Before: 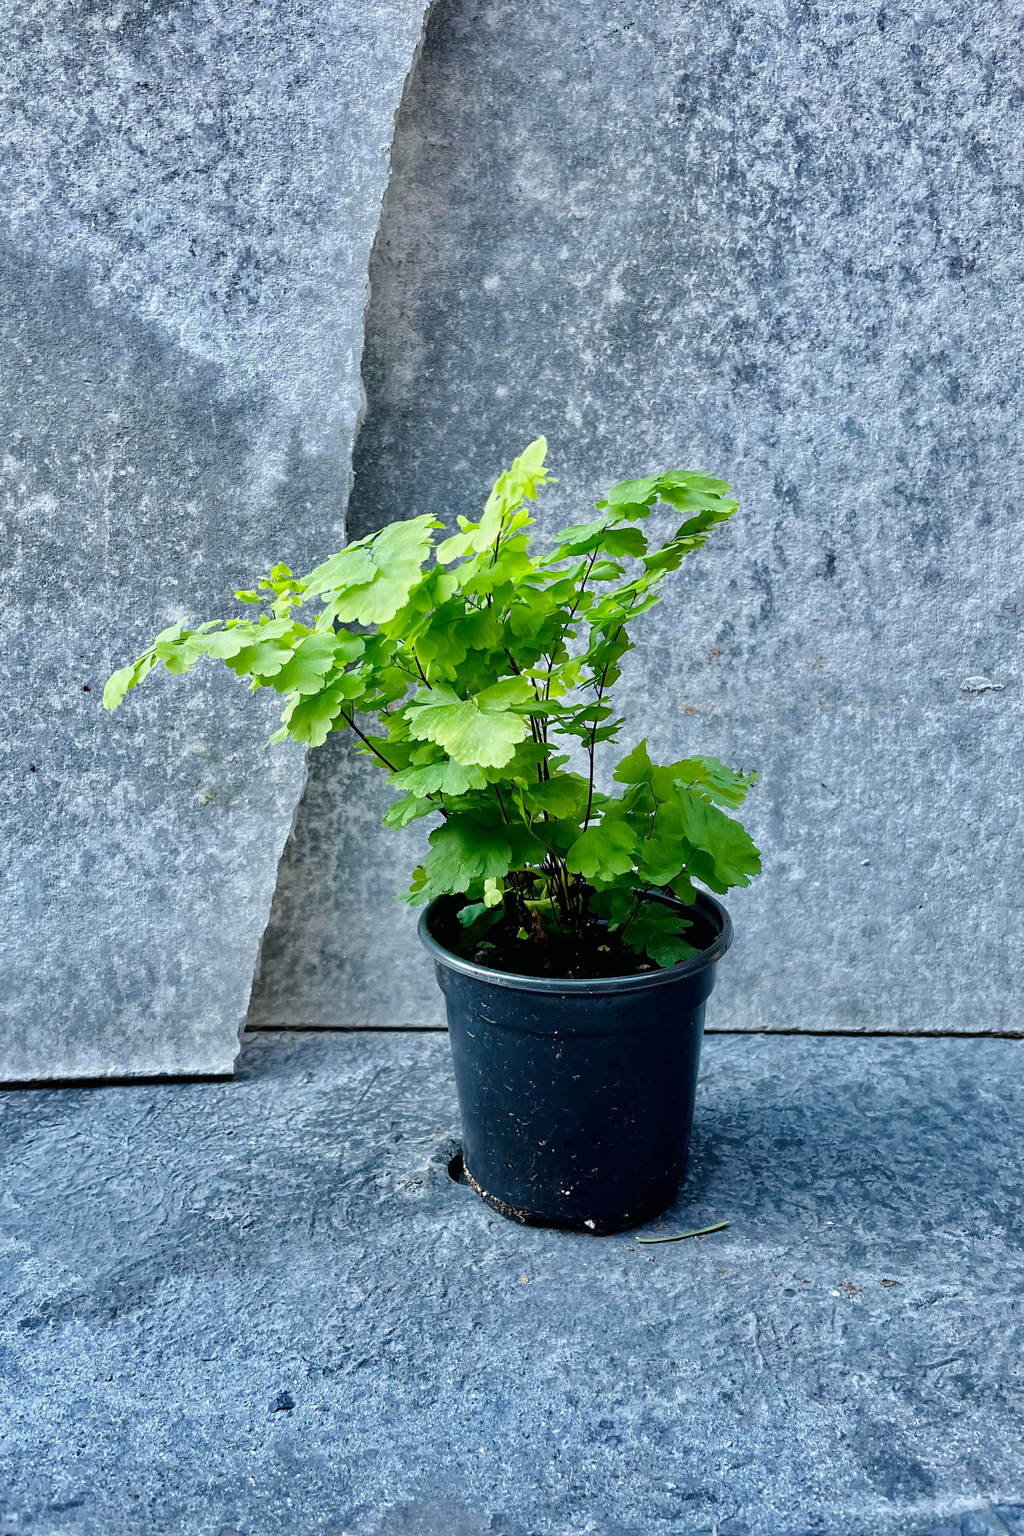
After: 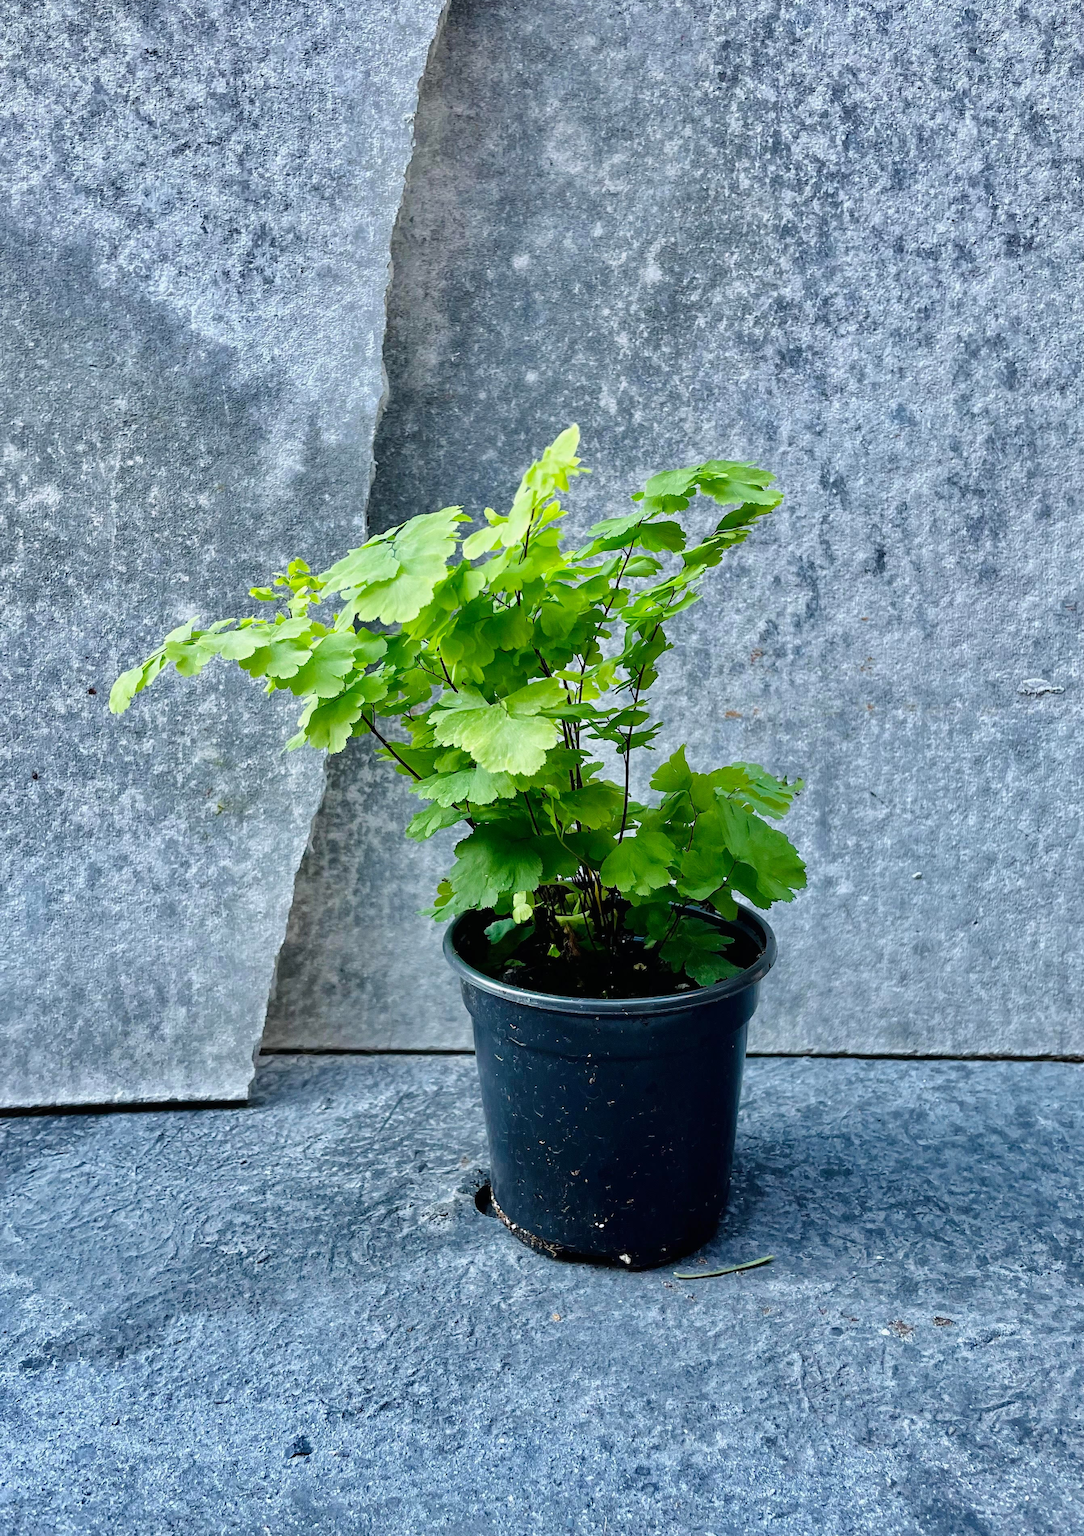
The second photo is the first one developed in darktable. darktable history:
crop and rotate: top 2.359%, bottom 3.23%
